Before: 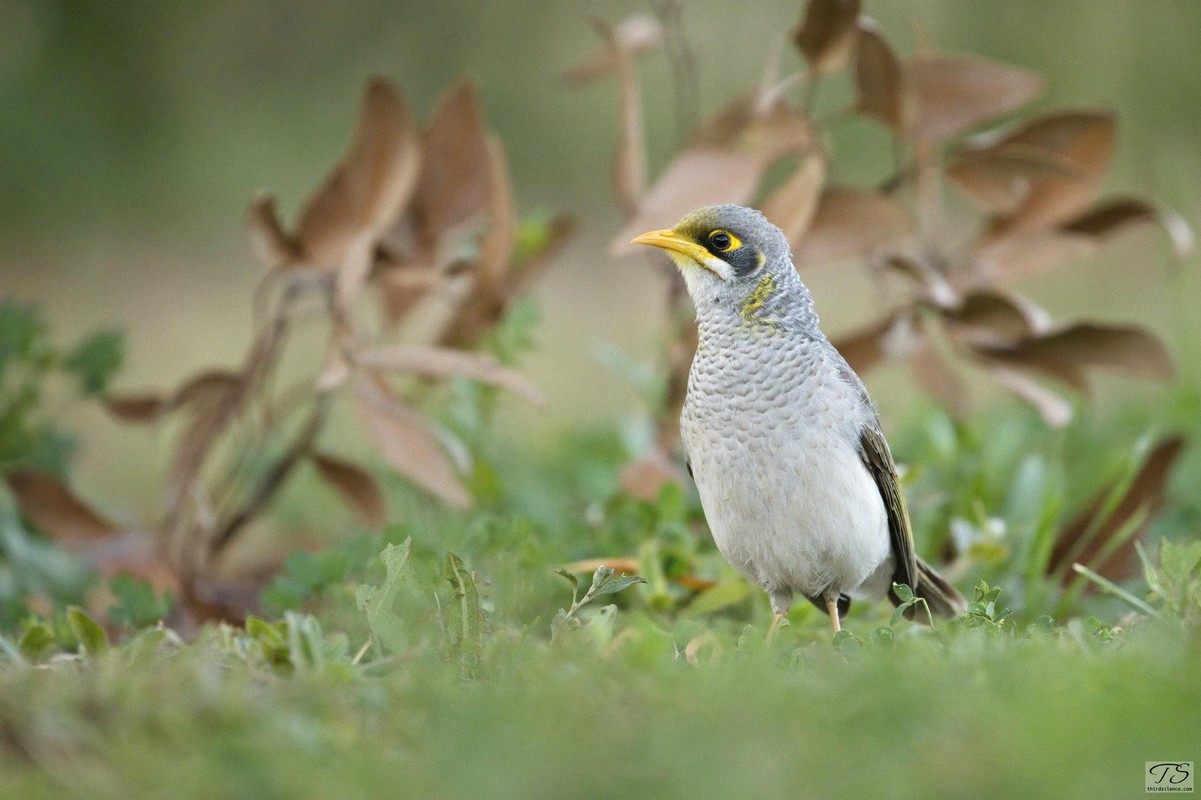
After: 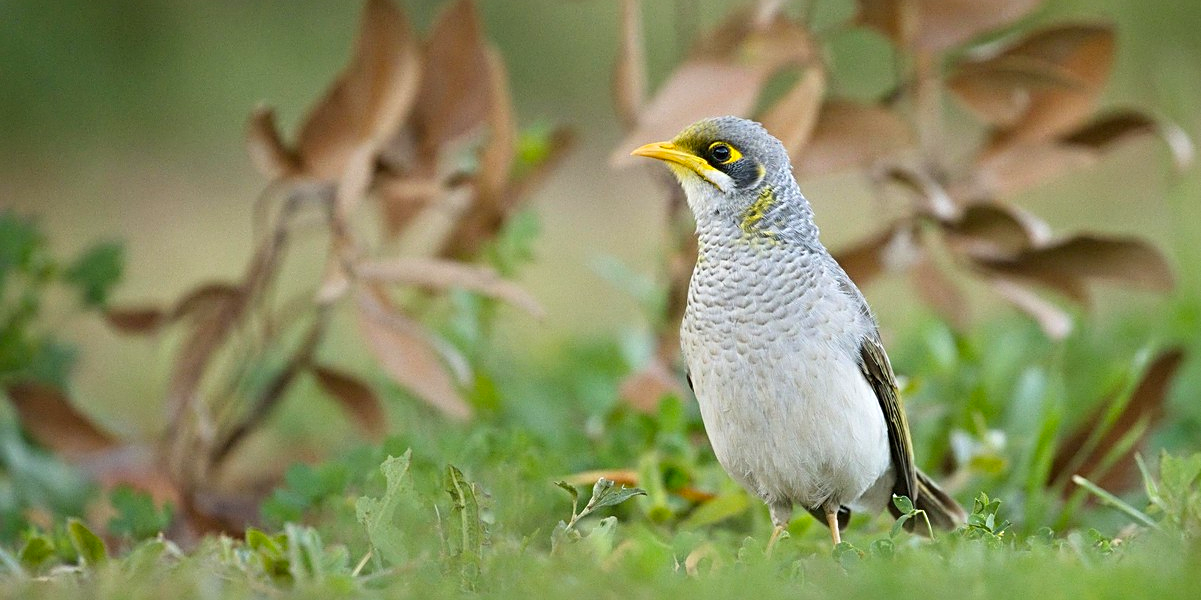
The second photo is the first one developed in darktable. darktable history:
sharpen: amount 0.55
contrast brightness saturation: contrast 0.09, saturation 0.28
crop: top 11.038%, bottom 13.962%
